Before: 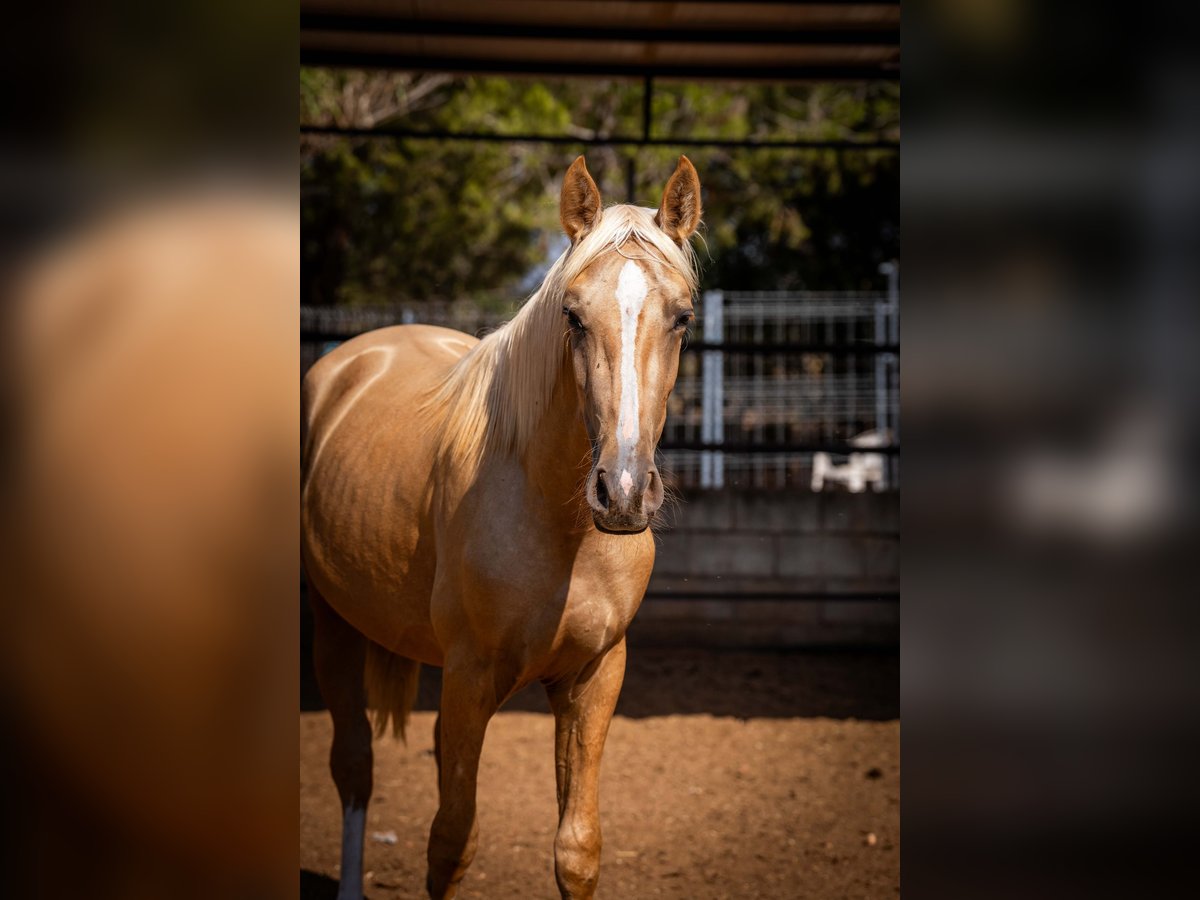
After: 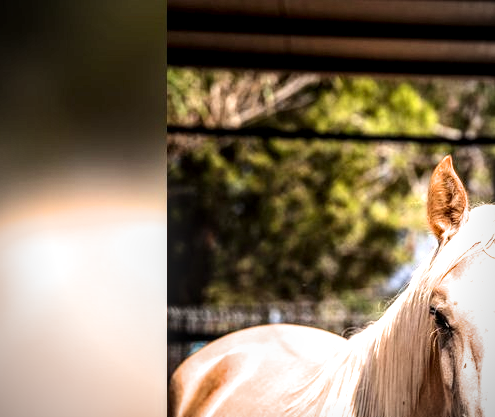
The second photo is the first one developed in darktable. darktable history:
contrast brightness saturation: contrast 0.103, brightness 0.015, saturation 0.022
crop and rotate: left 11.115%, top 0.076%, right 47.628%, bottom 53.508%
vignetting: on, module defaults
tone equalizer: -8 EV -0.437 EV, -7 EV -0.406 EV, -6 EV -0.307 EV, -5 EV -0.216 EV, -3 EV 0.238 EV, -2 EV 0.314 EV, -1 EV 0.4 EV, +0 EV 0.401 EV, edges refinement/feathering 500, mask exposure compensation -1.57 EV, preserve details no
filmic rgb: black relative exposure -11.37 EV, white relative exposure 3.22 EV, hardness 6.71
exposure: black level correction 0, exposure 1.481 EV, compensate highlight preservation false
local contrast: detail 140%
